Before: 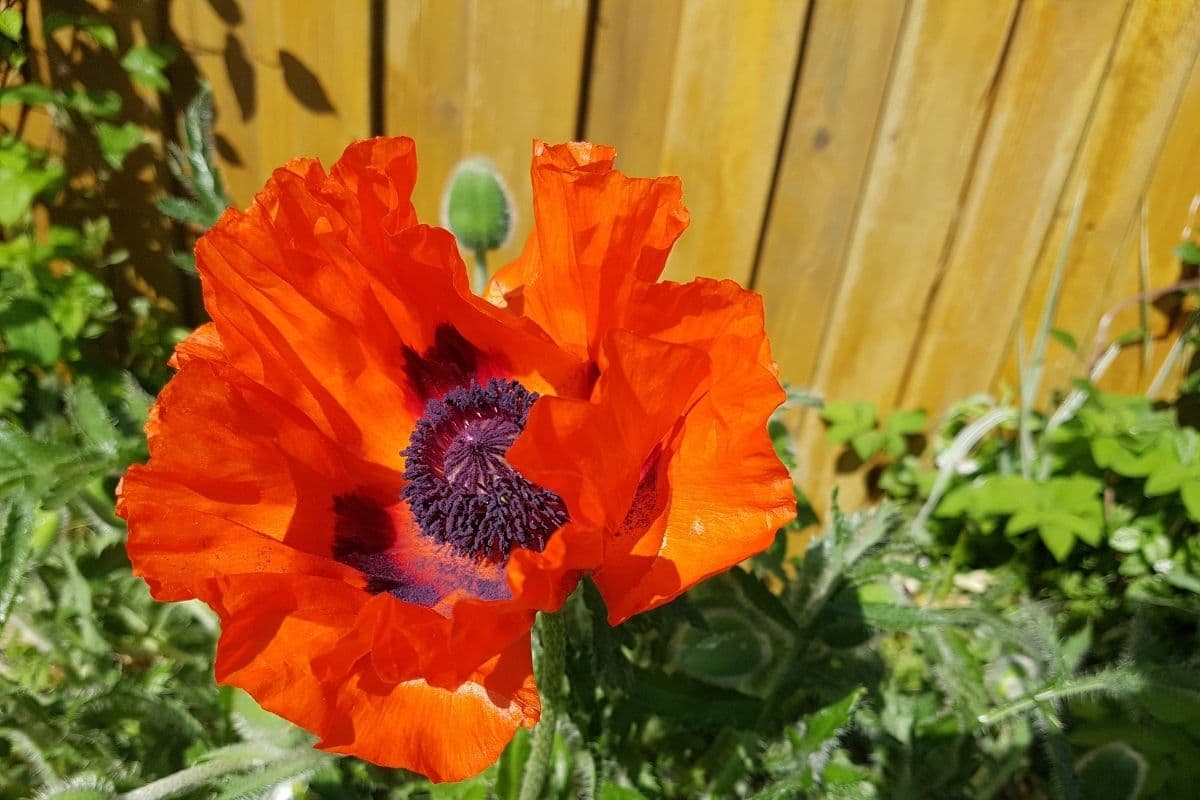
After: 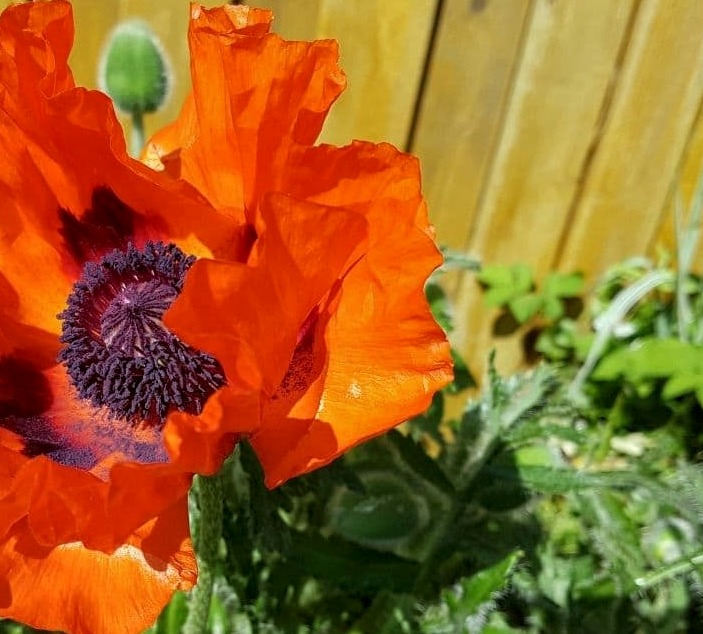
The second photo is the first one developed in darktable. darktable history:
color correction: highlights a* -6.69, highlights b* 0.639
local contrast: on, module defaults
crop and rotate: left 28.606%, top 17.159%, right 12.737%, bottom 3.563%
